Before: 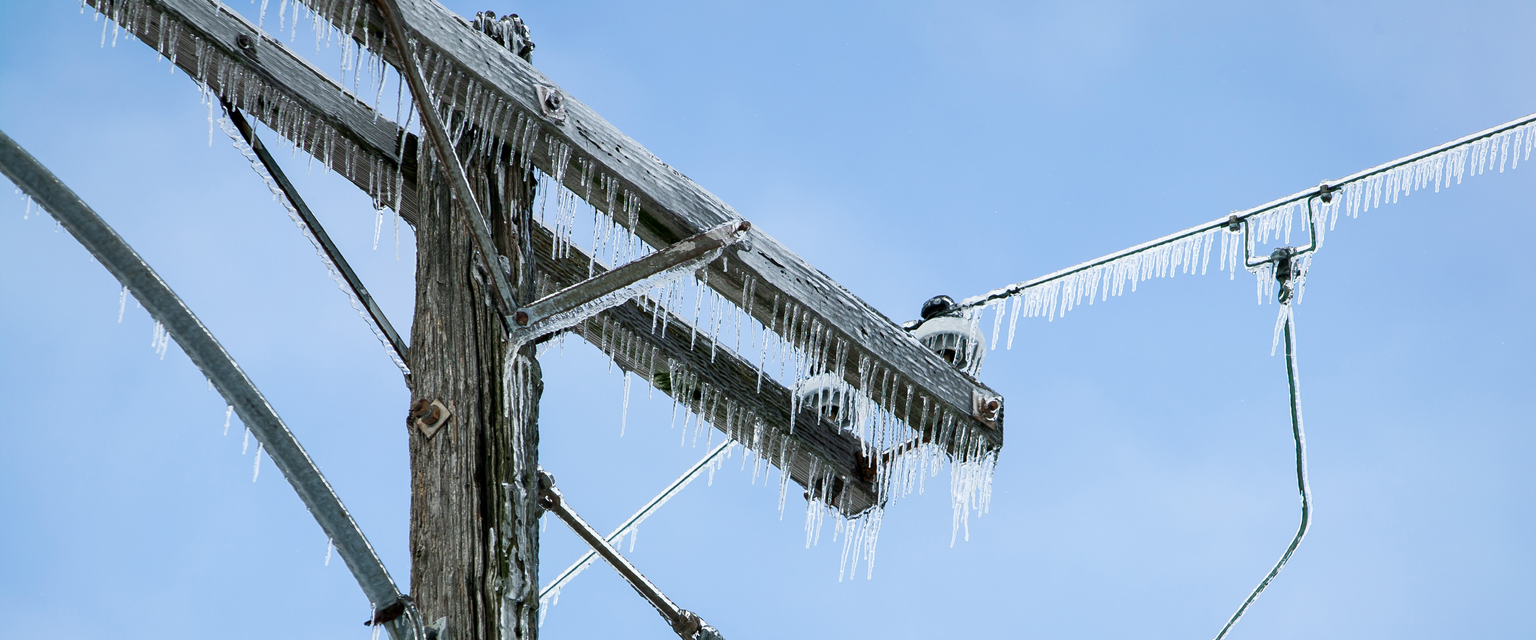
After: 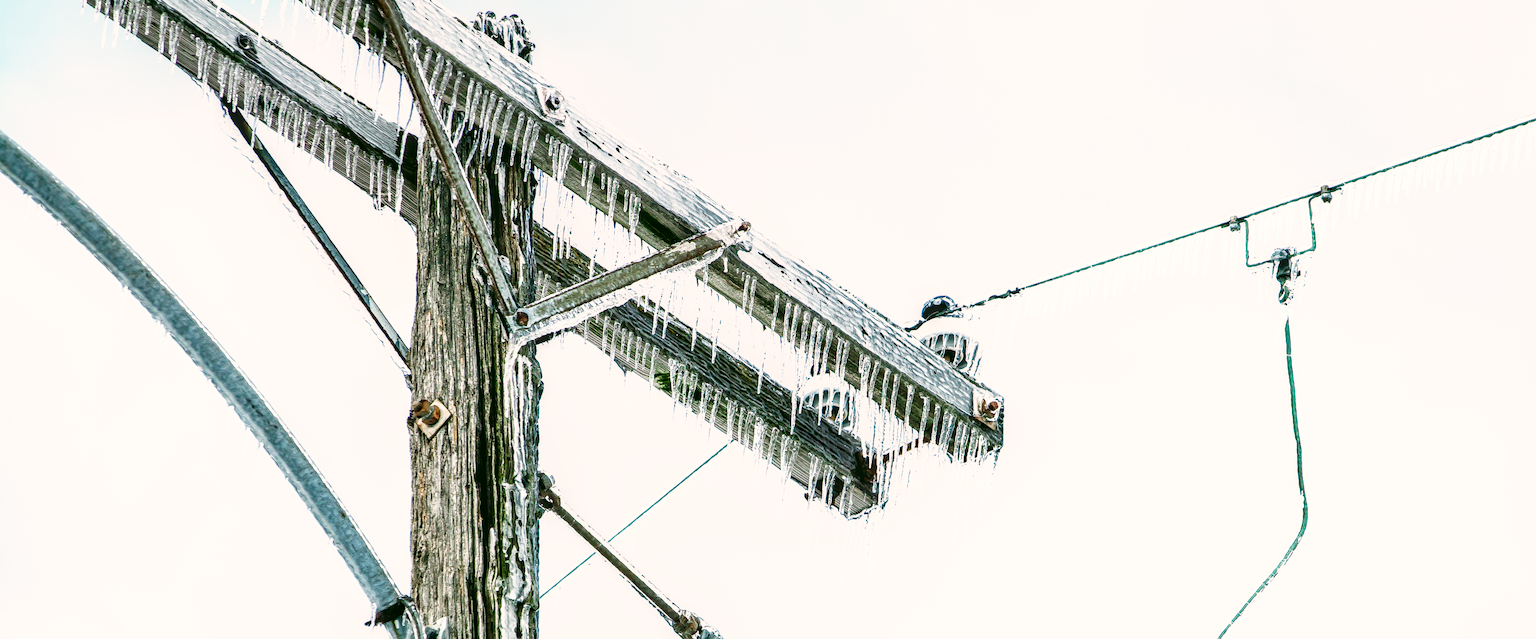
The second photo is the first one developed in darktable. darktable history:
color correction: highlights a* 4.02, highlights b* 4.98, shadows a* -7.55, shadows b* 4.98
exposure: exposure 0.426 EV, compensate highlight preservation false
local contrast: on, module defaults
base curve: curves: ch0 [(0, 0) (0.007, 0.004) (0.027, 0.03) (0.046, 0.07) (0.207, 0.54) (0.442, 0.872) (0.673, 0.972) (1, 1)], preserve colors none
